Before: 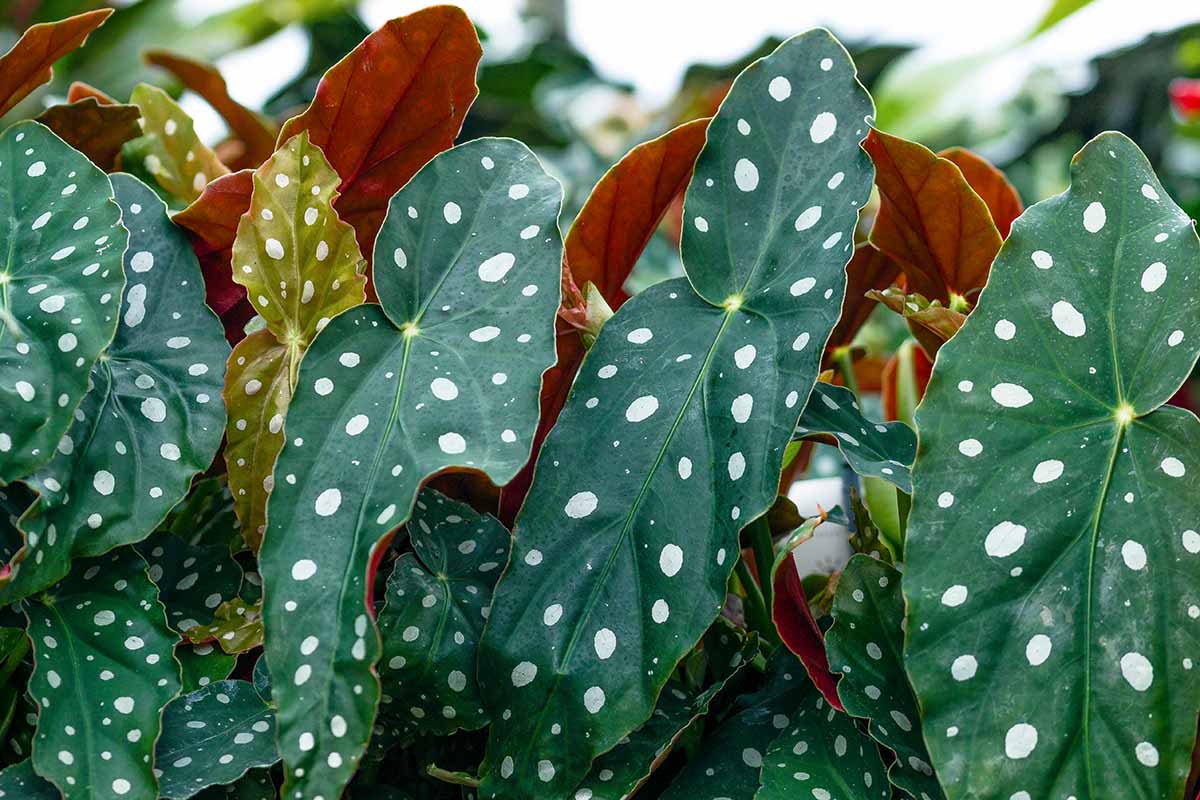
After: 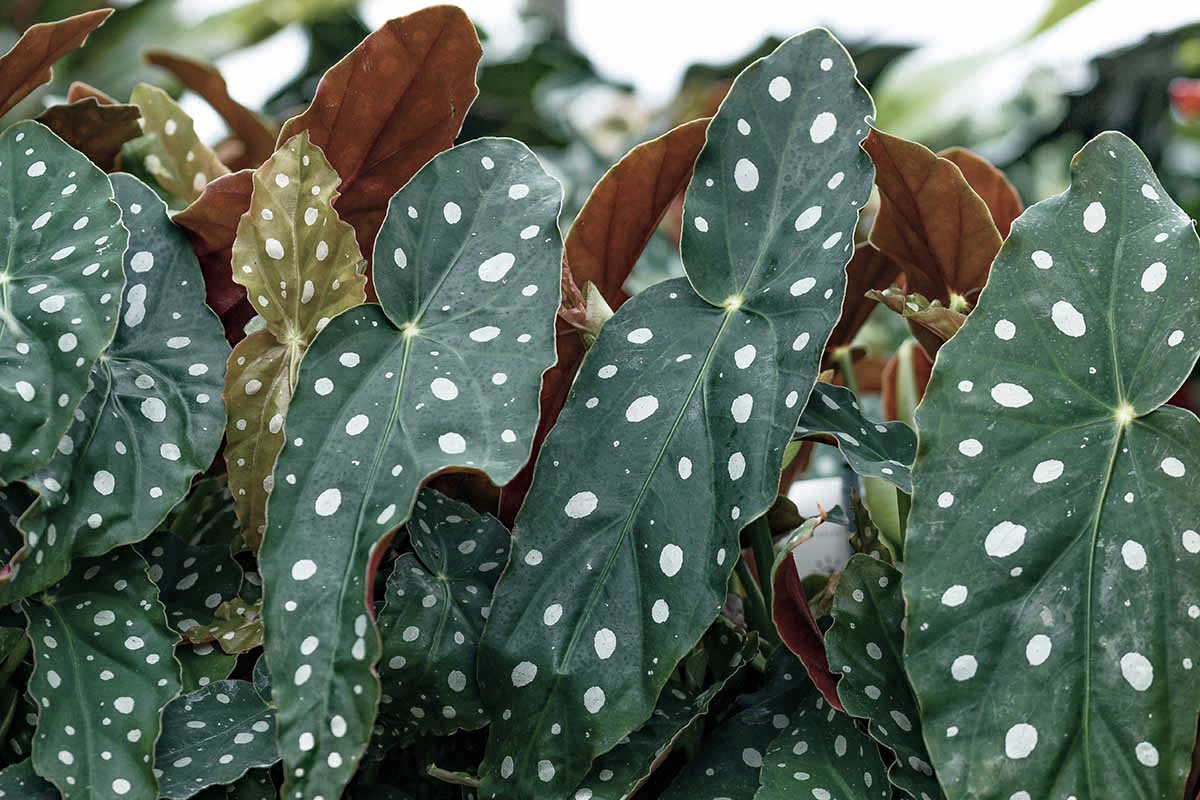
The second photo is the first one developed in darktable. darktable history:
color correction: highlights b* -0.057, saturation 0.535
haze removal: compatibility mode true, adaptive false
